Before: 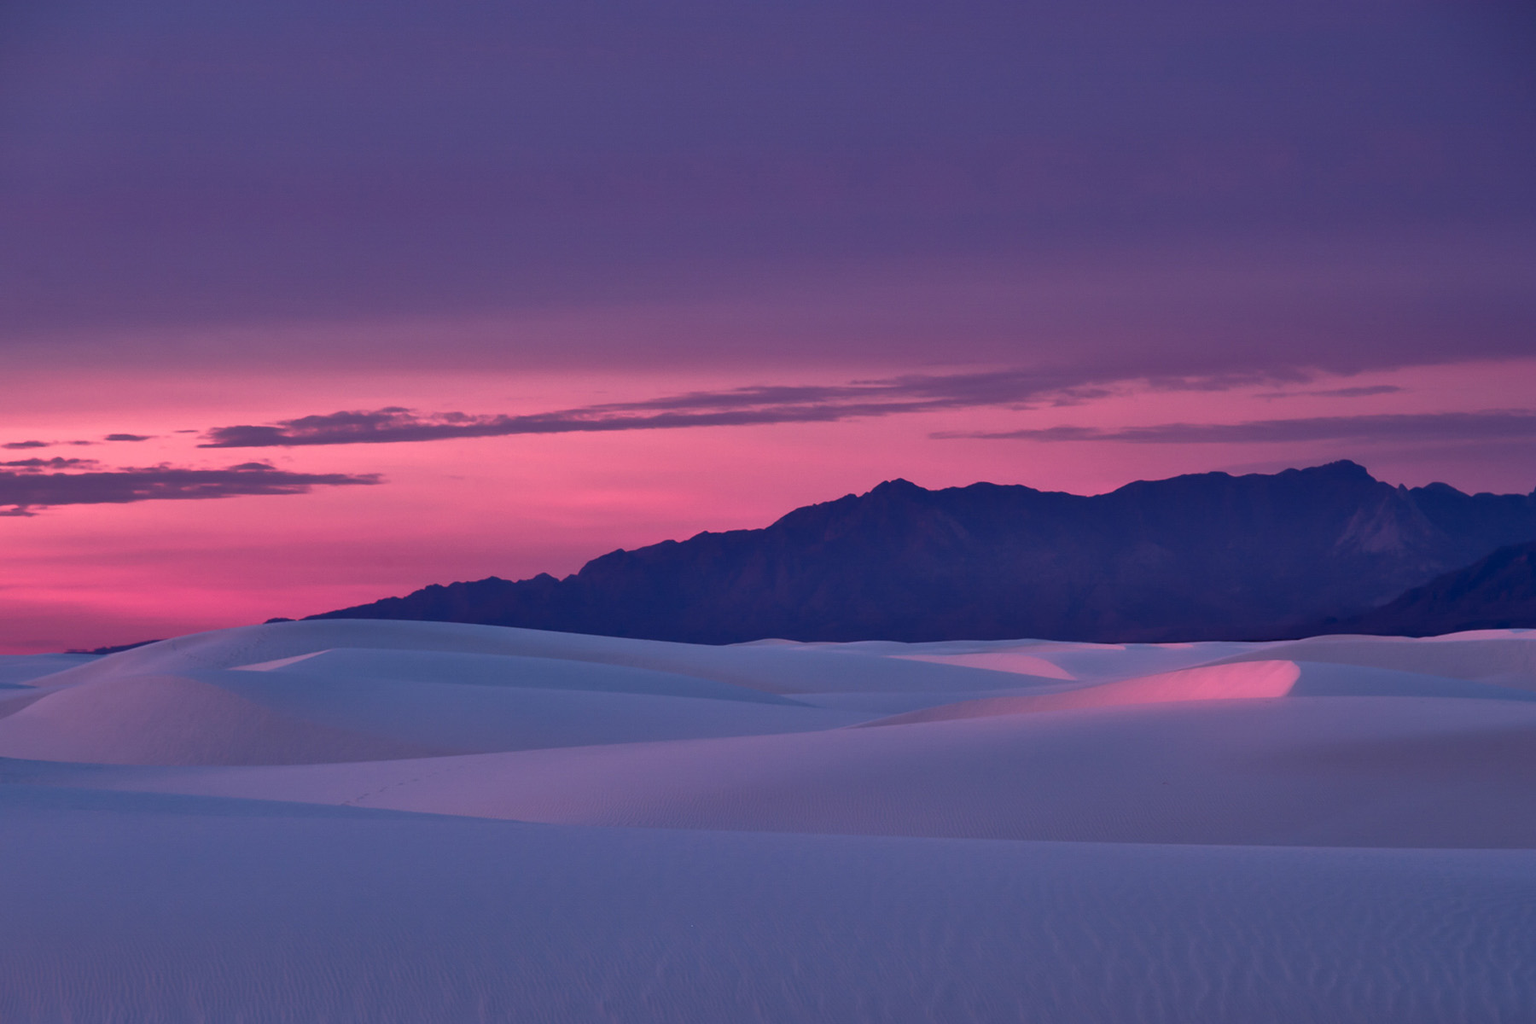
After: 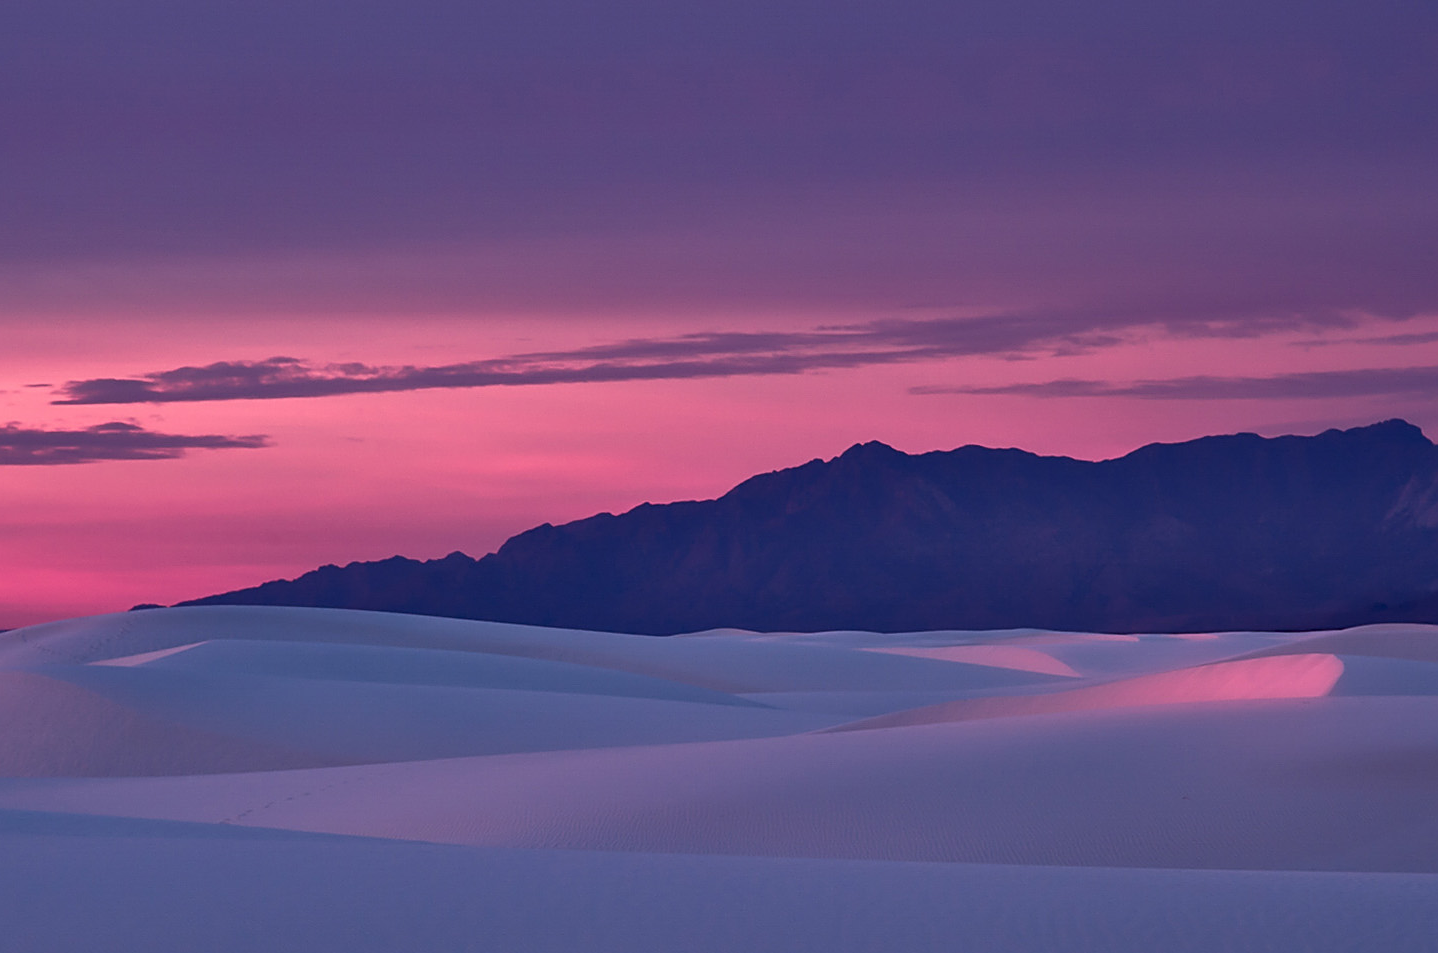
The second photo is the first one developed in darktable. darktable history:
crop and rotate: left 10.018%, top 10.004%, right 10.092%, bottom 10.537%
sharpen: on, module defaults
